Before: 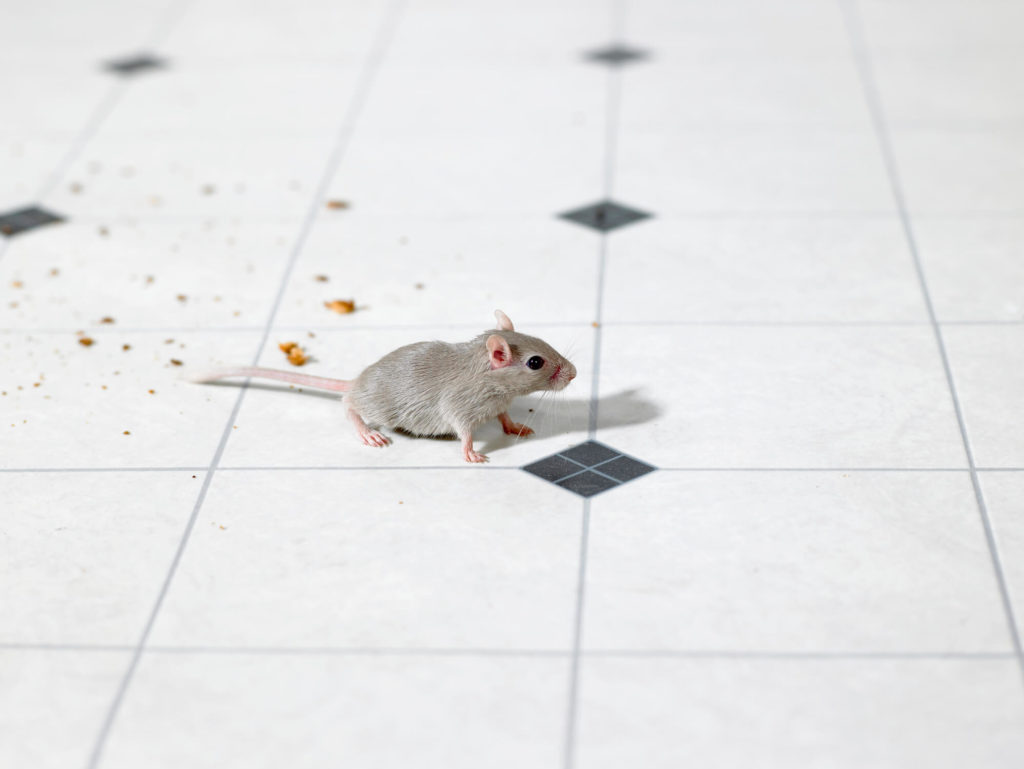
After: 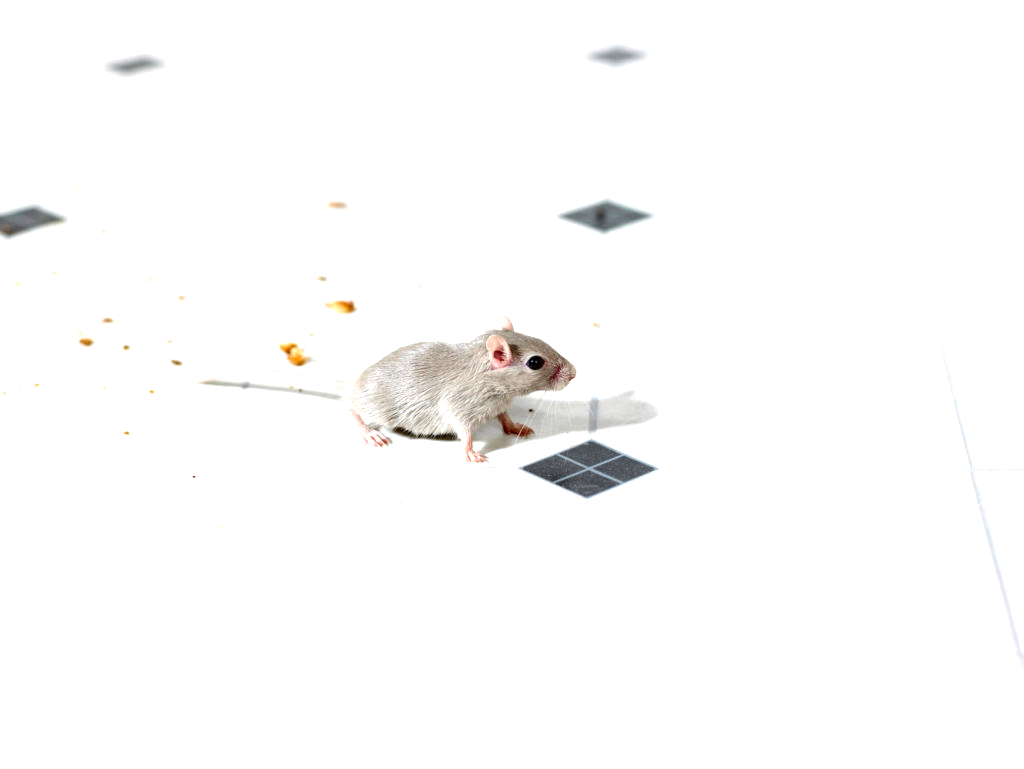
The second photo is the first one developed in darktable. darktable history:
exposure: exposure 0.2 EV, compensate highlight preservation false
tone equalizer: -8 EV -0.75 EV, -7 EV -0.7 EV, -6 EV -0.6 EV, -5 EV -0.4 EV, -3 EV 0.4 EV, -2 EV 0.6 EV, -1 EV 0.7 EV, +0 EV 0.75 EV, edges refinement/feathering 500, mask exposure compensation -1.57 EV, preserve details no
